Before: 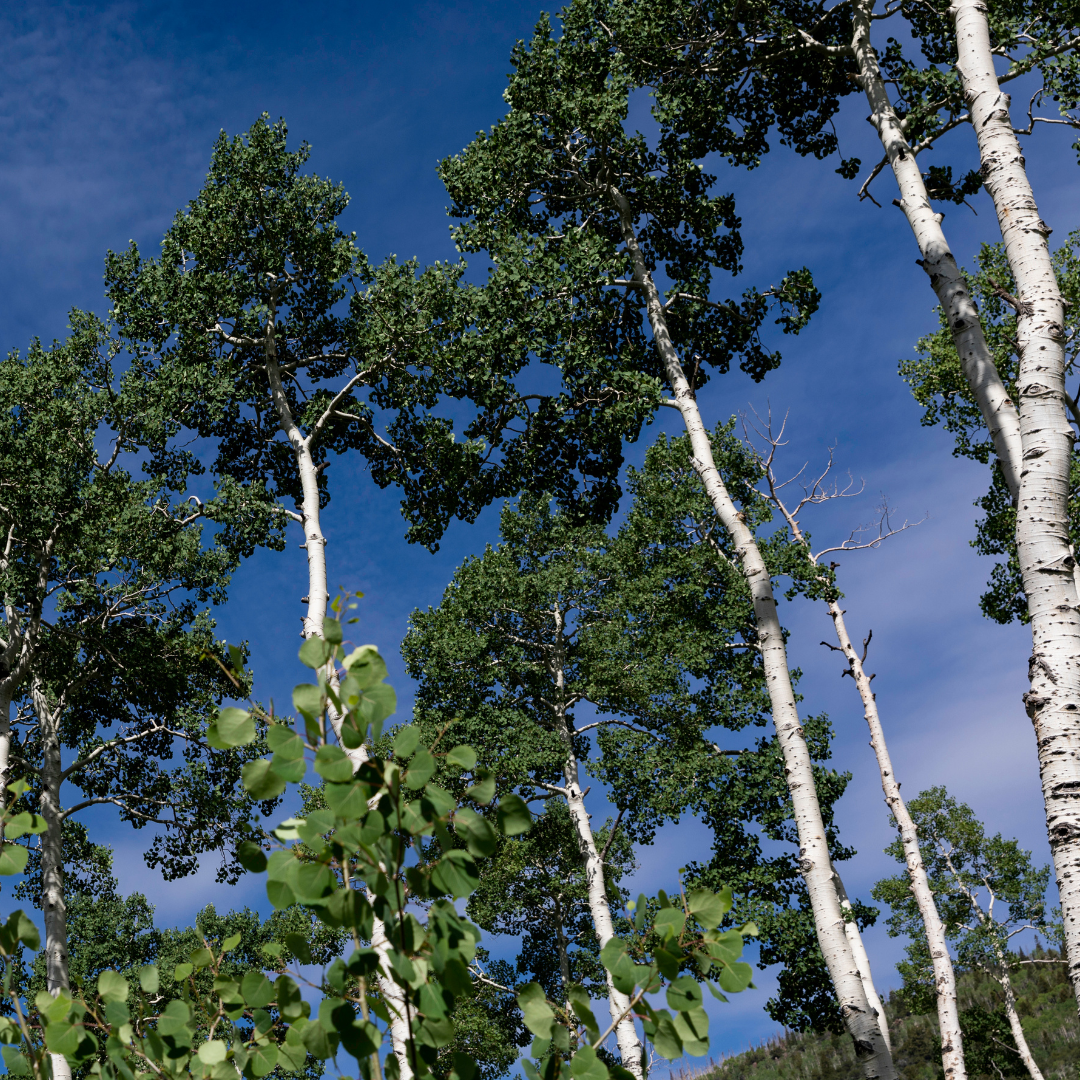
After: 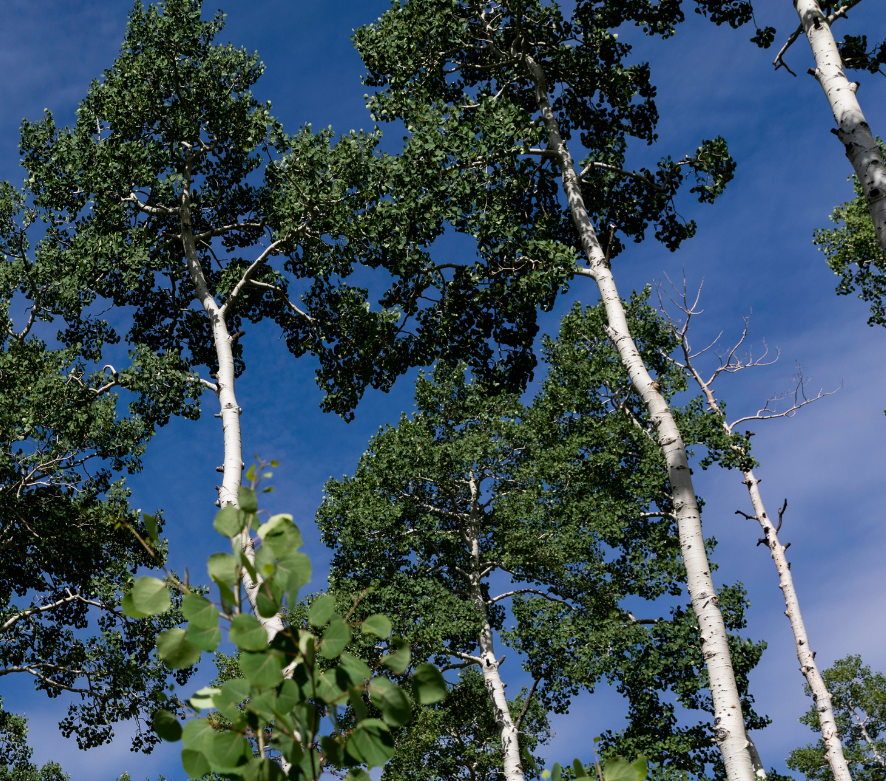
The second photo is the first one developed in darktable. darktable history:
crop: left 7.9%, top 12.164%, right 9.979%, bottom 15.442%
